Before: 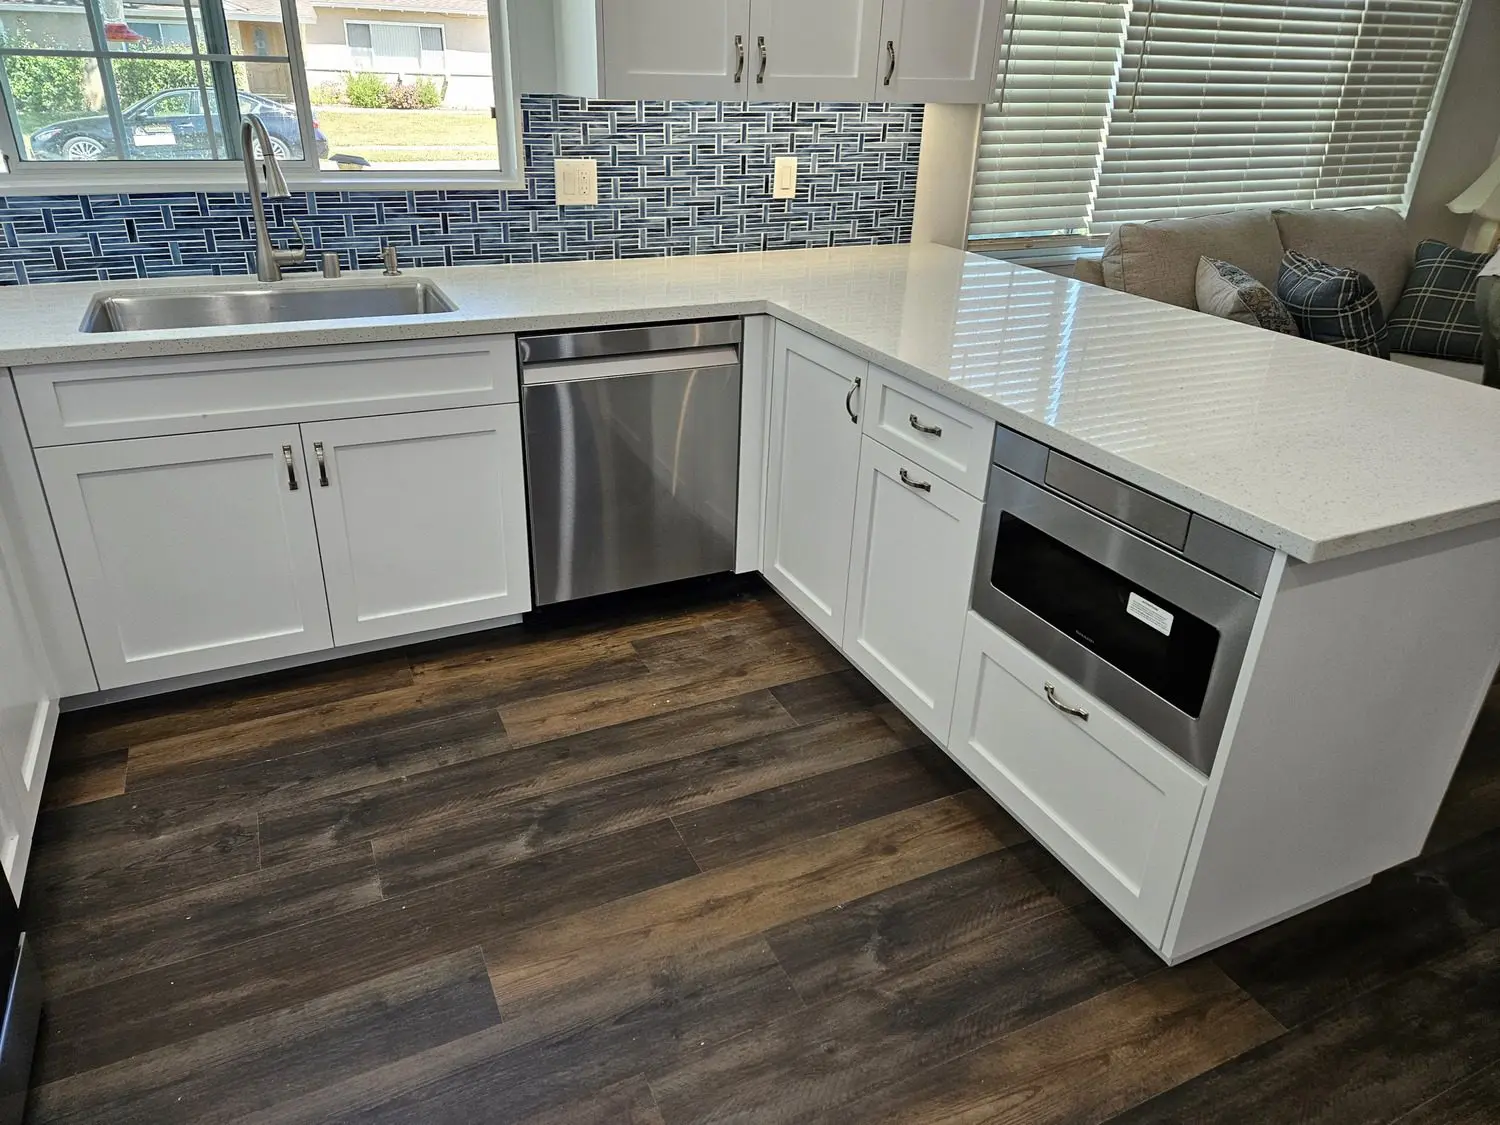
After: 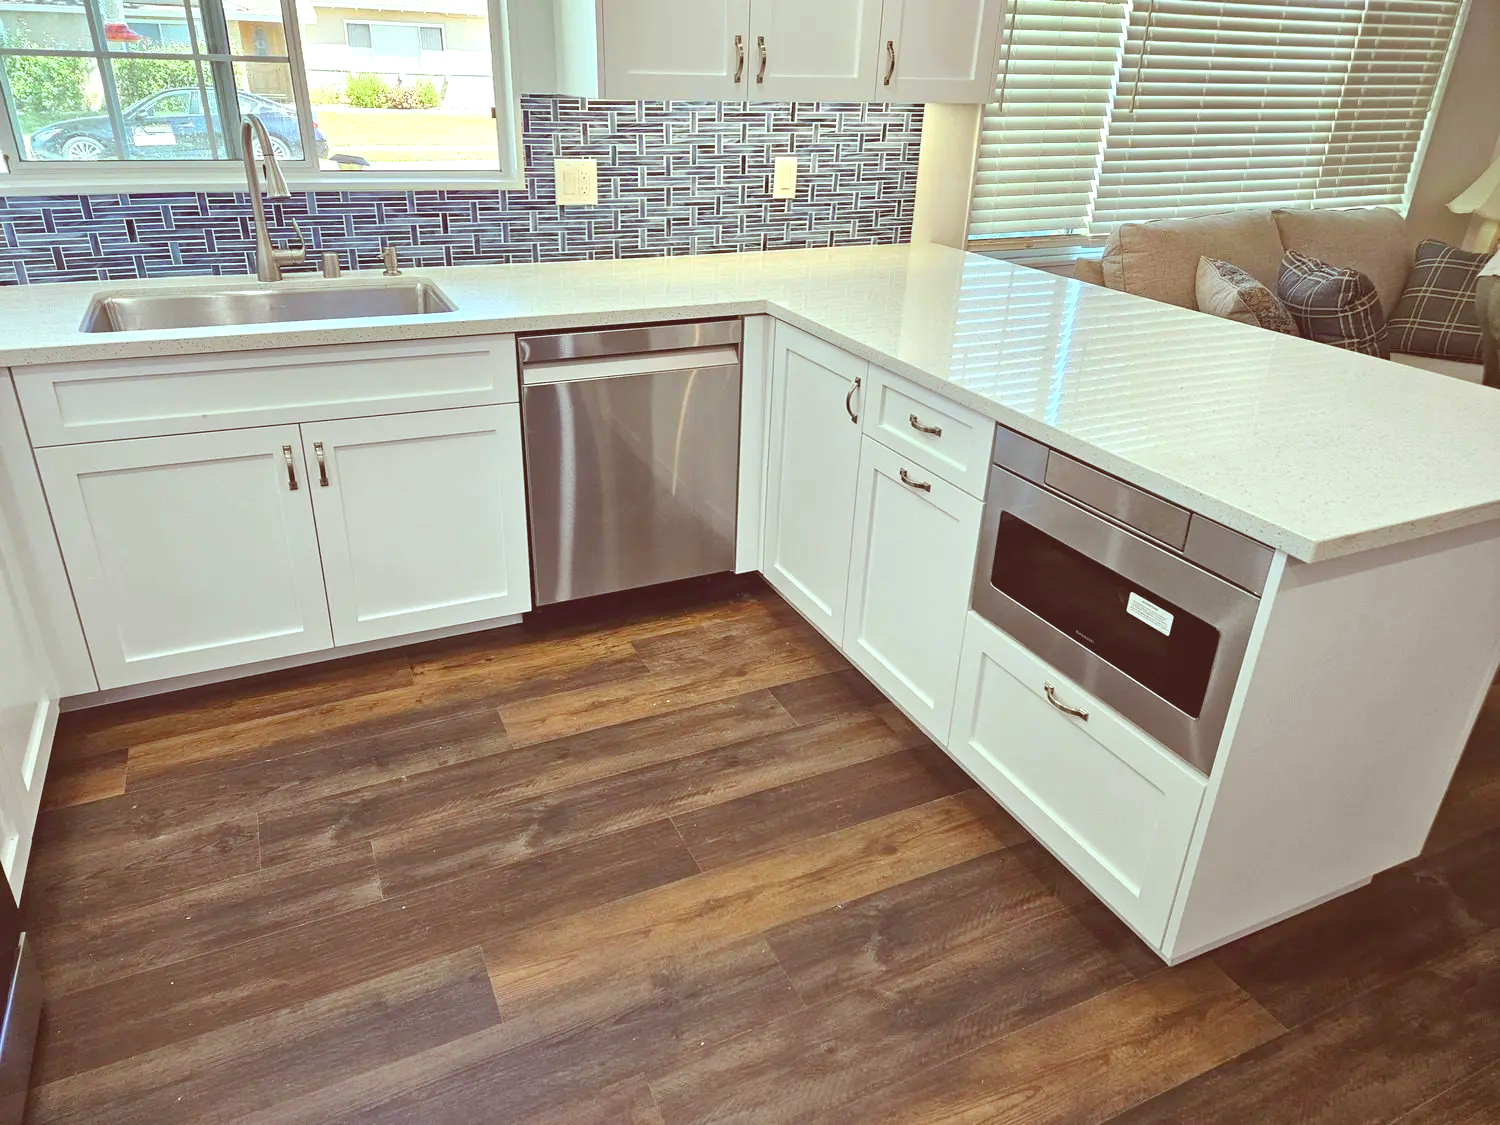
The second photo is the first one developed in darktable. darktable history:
contrast brightness saturation: contrast -0.28
color correction: highlights a* -7.23, highlights b* -0.161, shadows a* 20.08, shadows b* 11.73
exposure: black level correction 0, exposure 1.2 EV, compensate highlight preservation false
